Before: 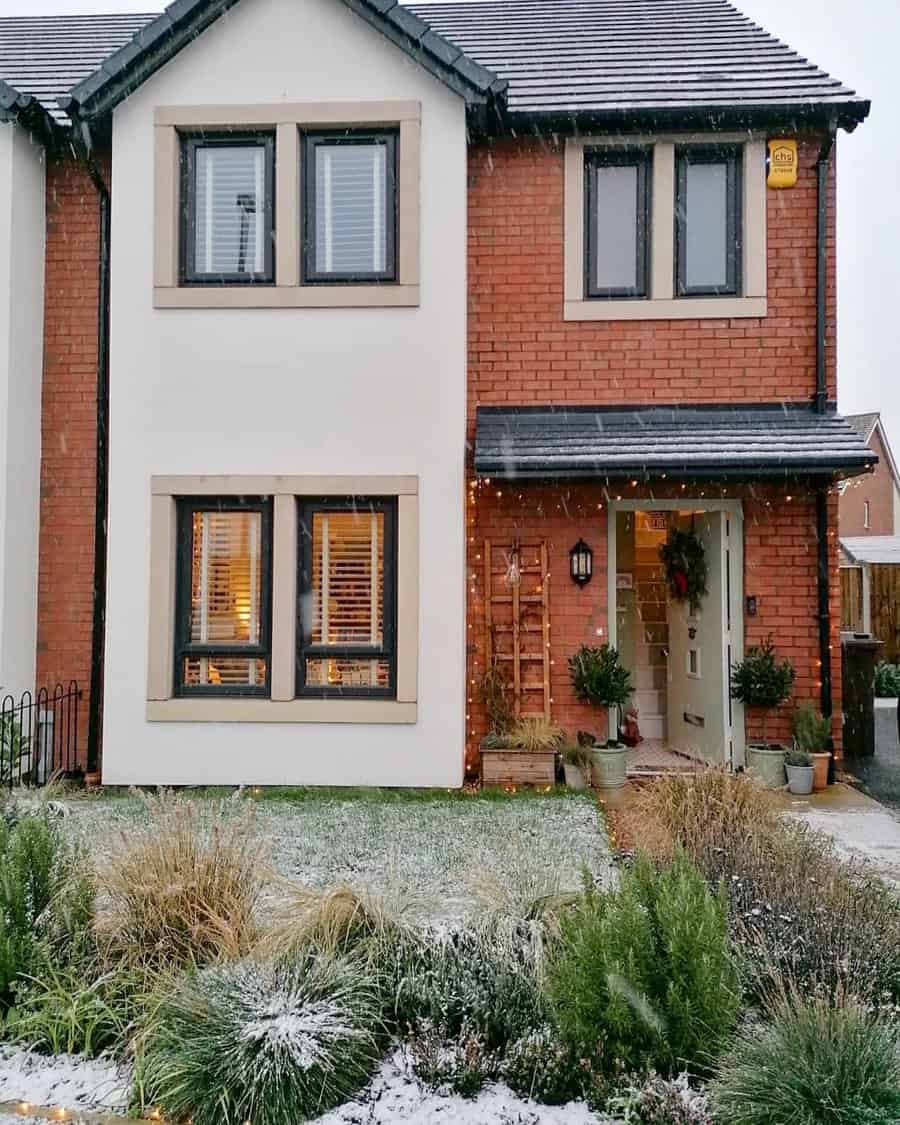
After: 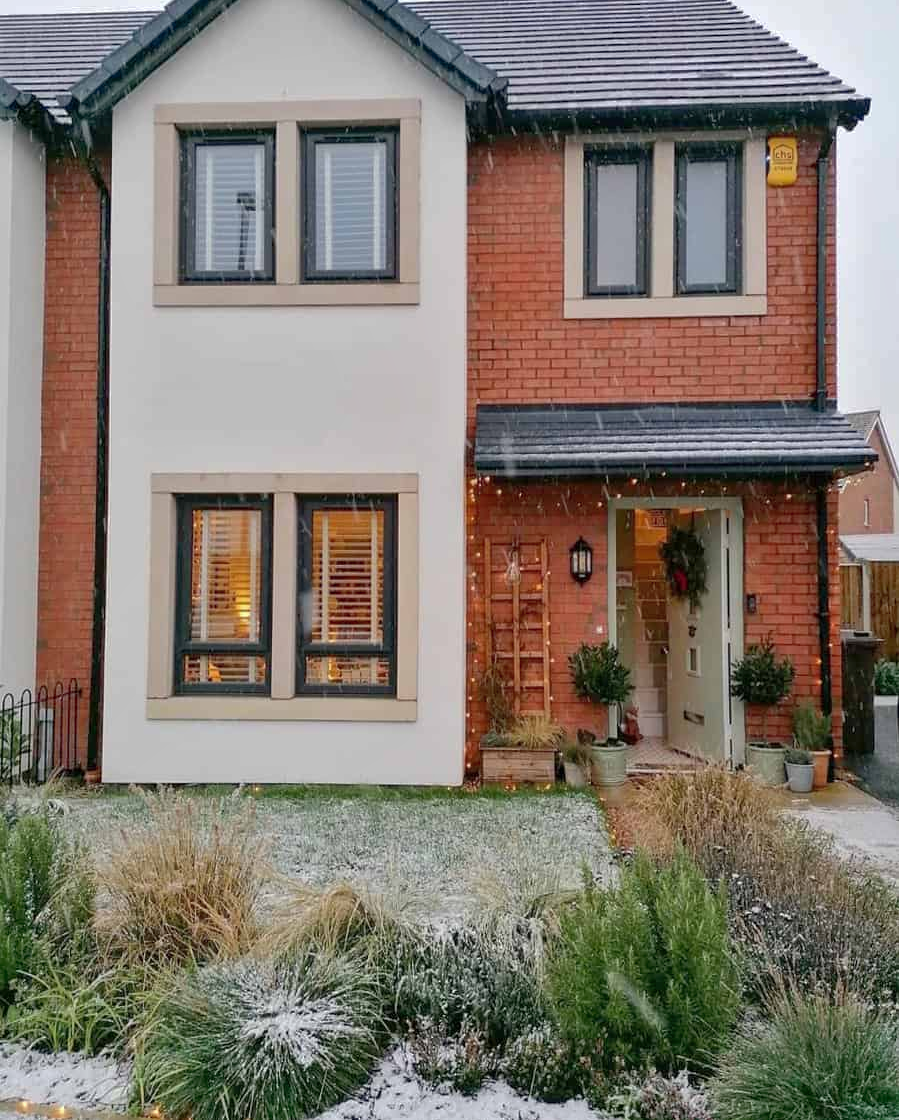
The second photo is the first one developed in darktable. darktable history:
shadows and highlights: on, module defaults
crop: top 0.249%, bottom 0.149%
